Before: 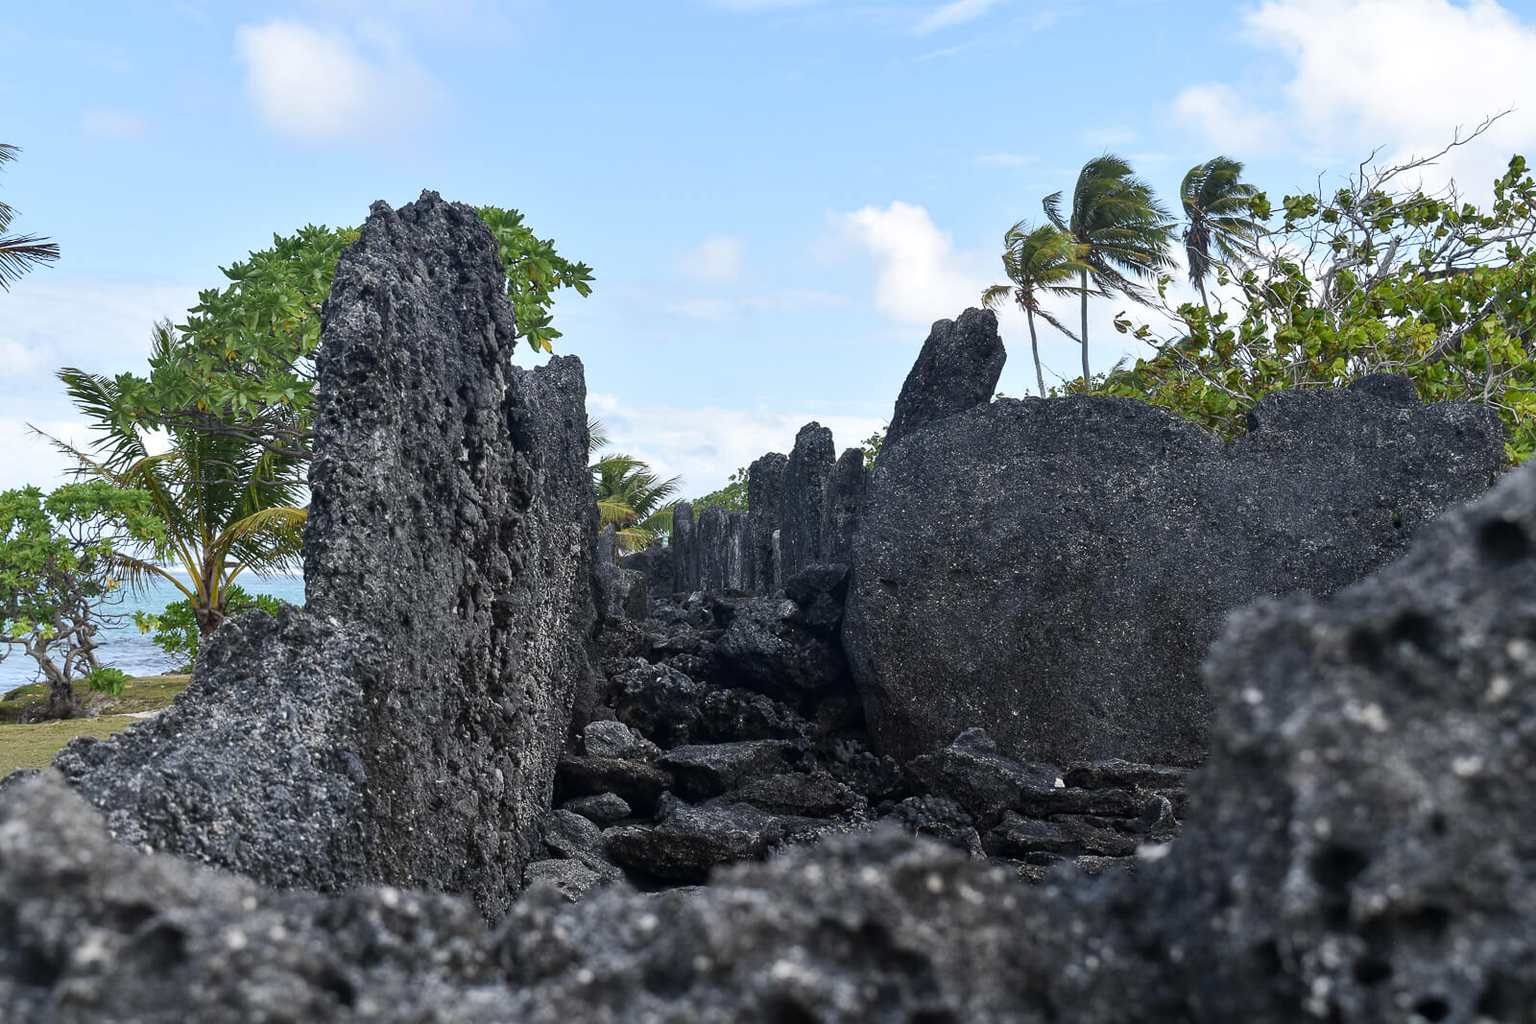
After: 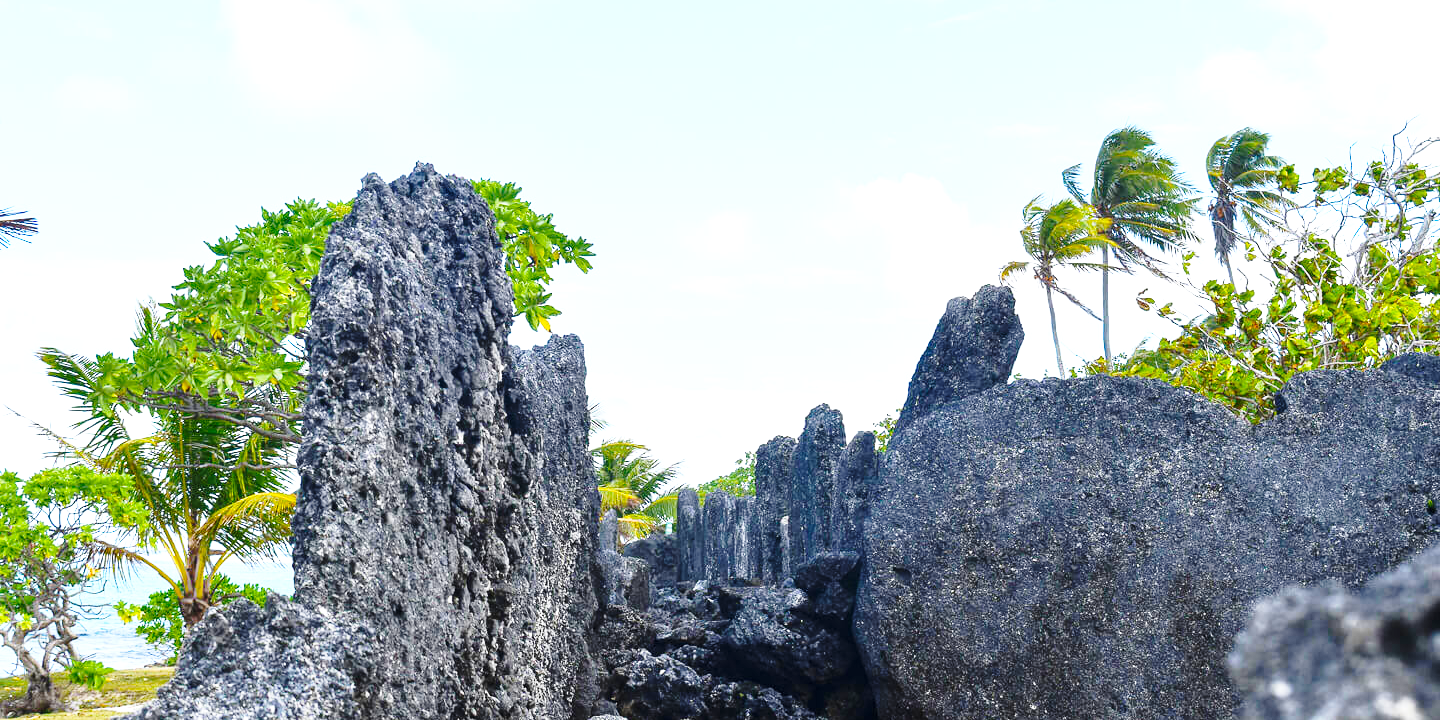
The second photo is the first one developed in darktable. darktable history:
crop: left 1.509%, top 3.452%, right 7.696%, bottom 28.452%
color balance rgb: linear chroma grading › global chroma 15%, perceptual saturation grading › global saturation 30%
exposure: black level correction 0, exposure 0.7 EV, compensate exposure bias true, compensate highlight preservation false
base curve: curves: ch0 [(0, 0) (0.028, 0.03) (0.121, 0.232) (0.46, 0.748) (0.859, 0.968) (1, 1)], preserve colors none
